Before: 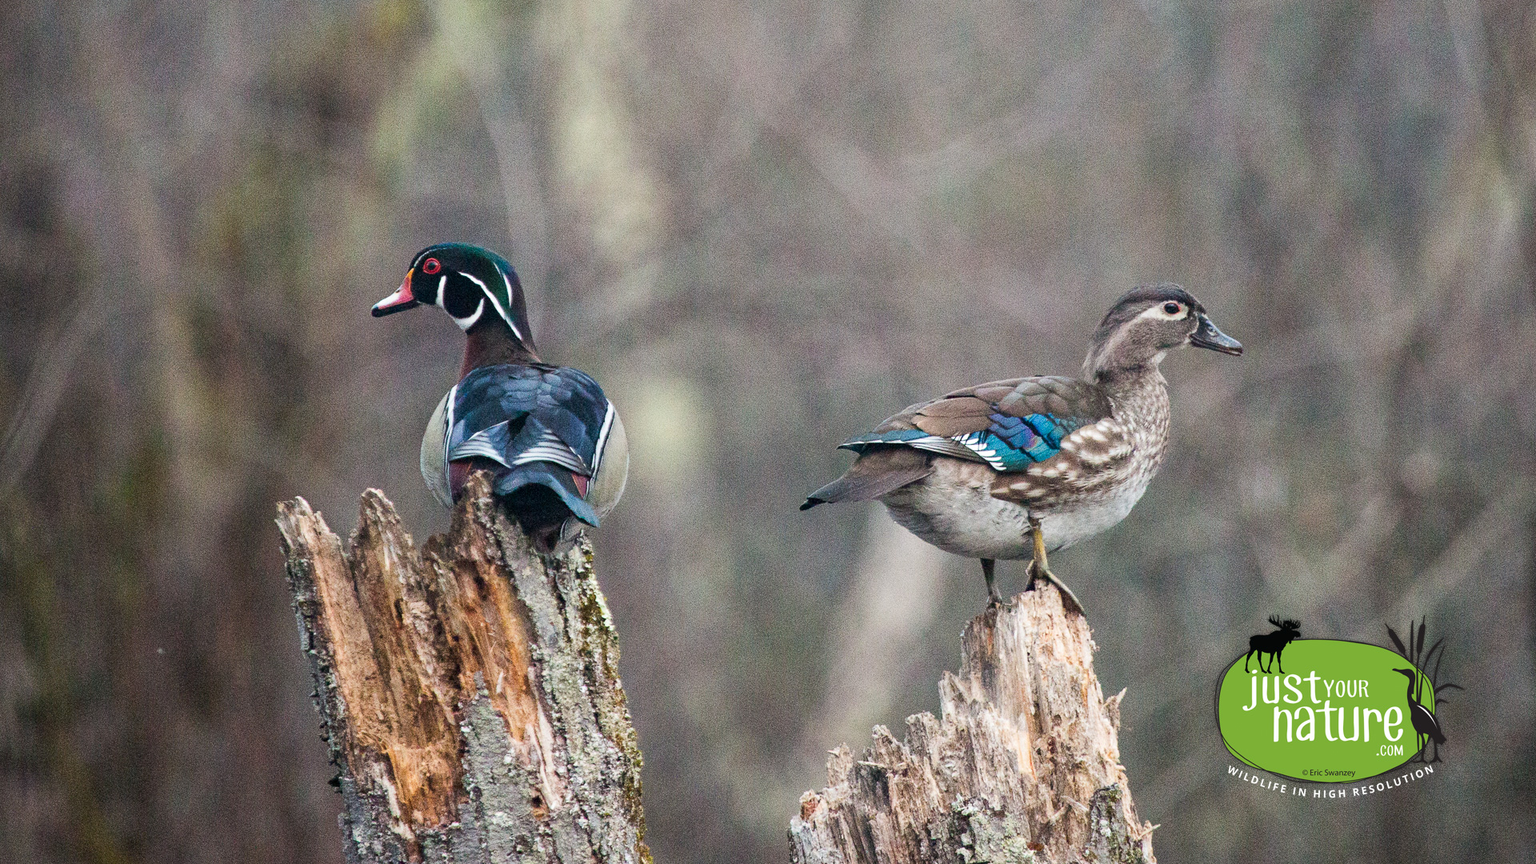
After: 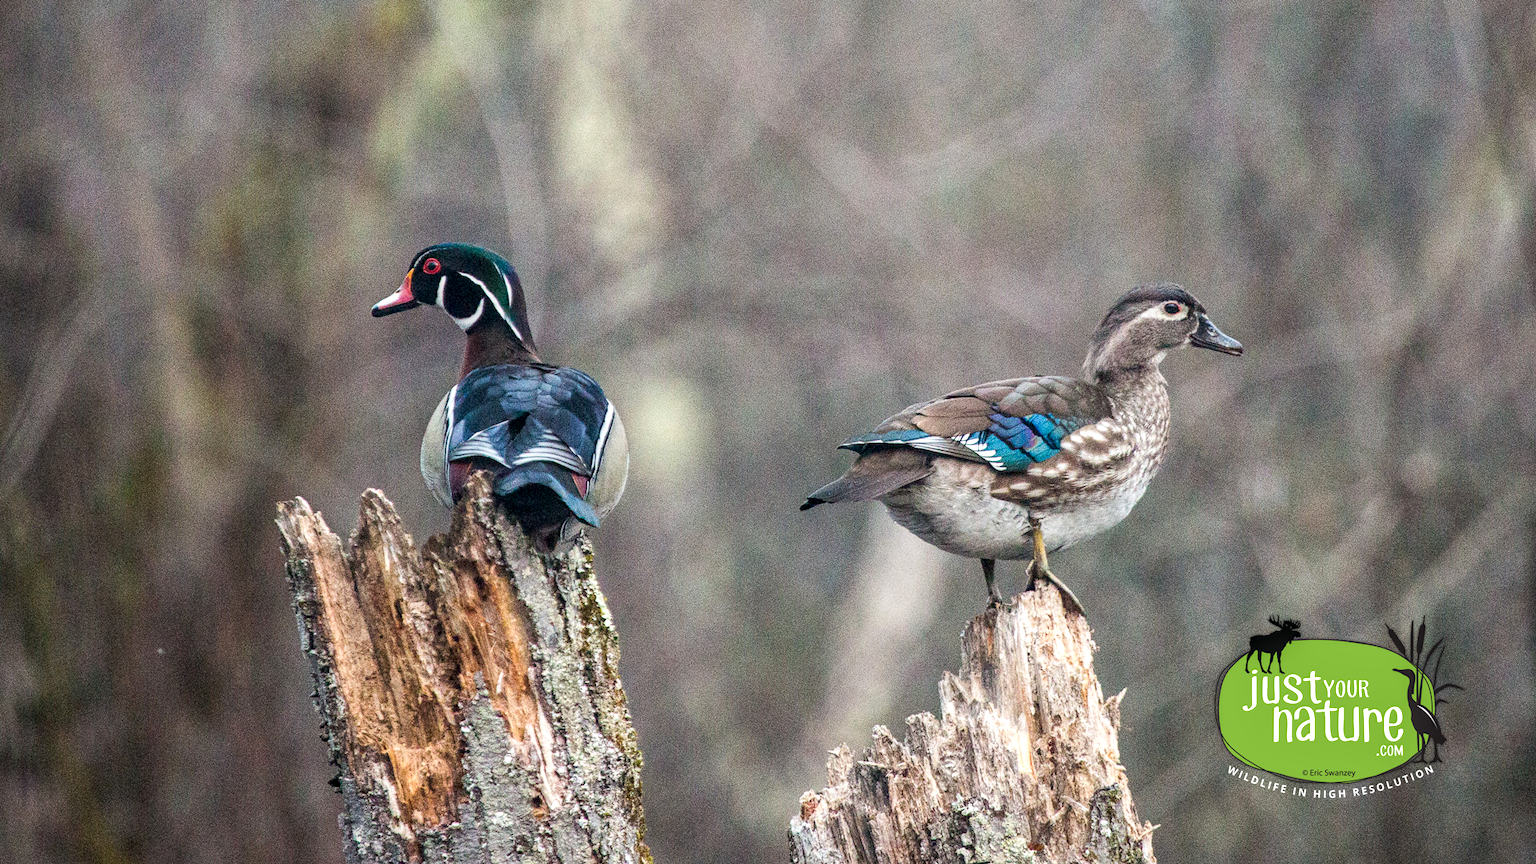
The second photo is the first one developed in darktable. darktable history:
levels: levels [0, 0.476, 0.951]
local contrast: on, module defaults
